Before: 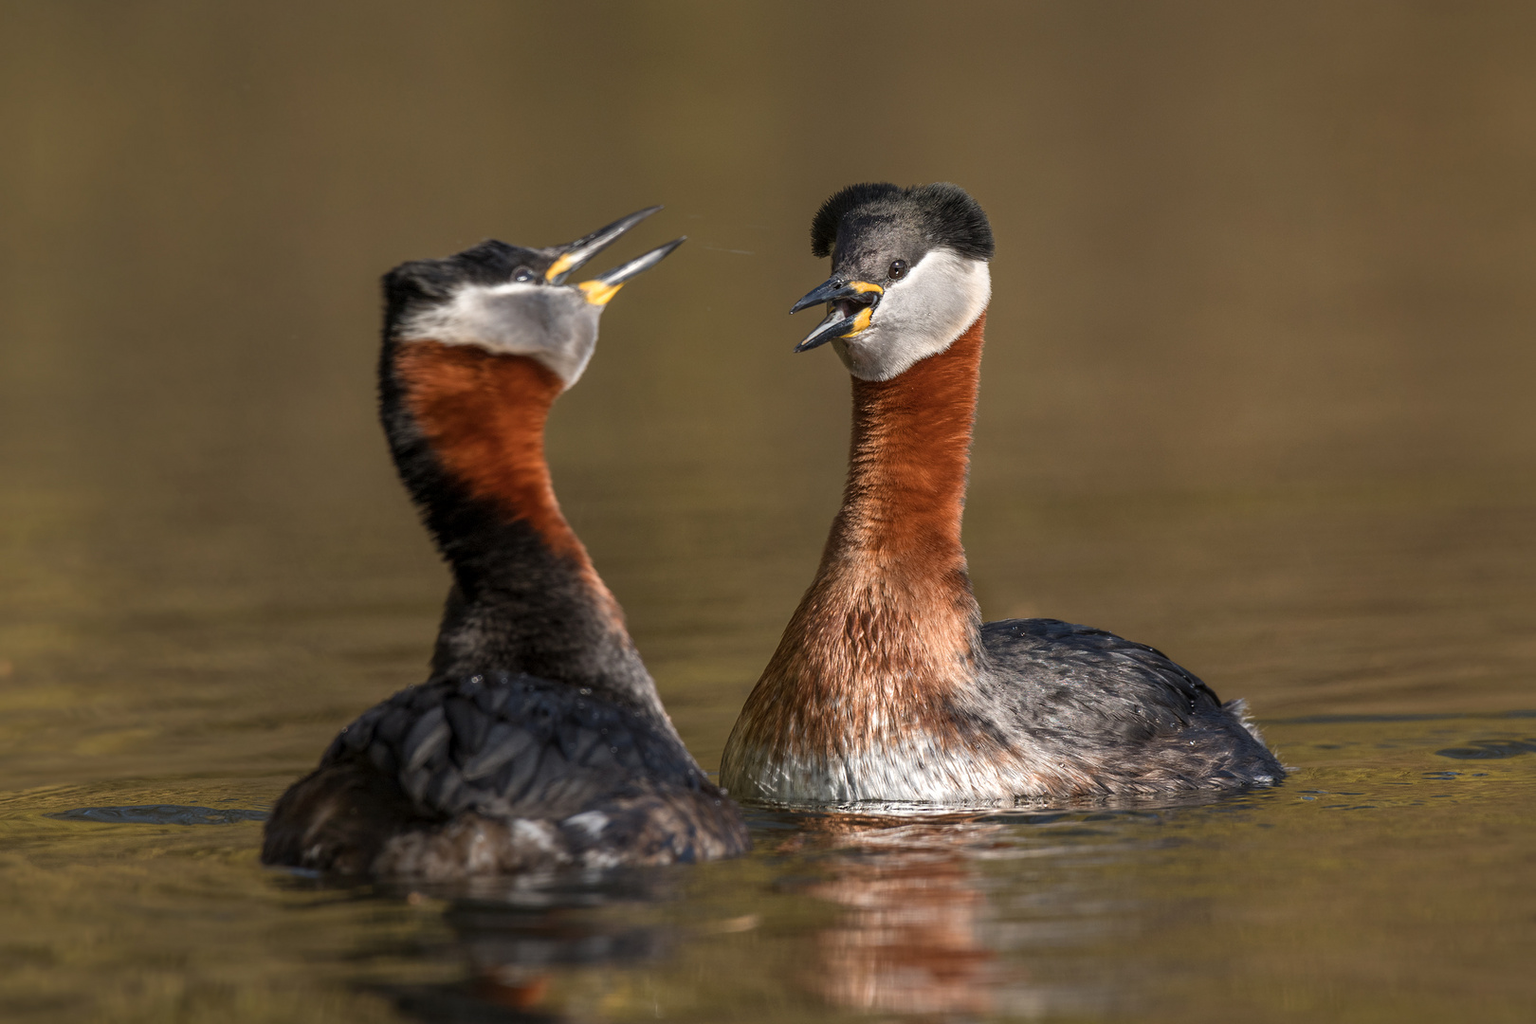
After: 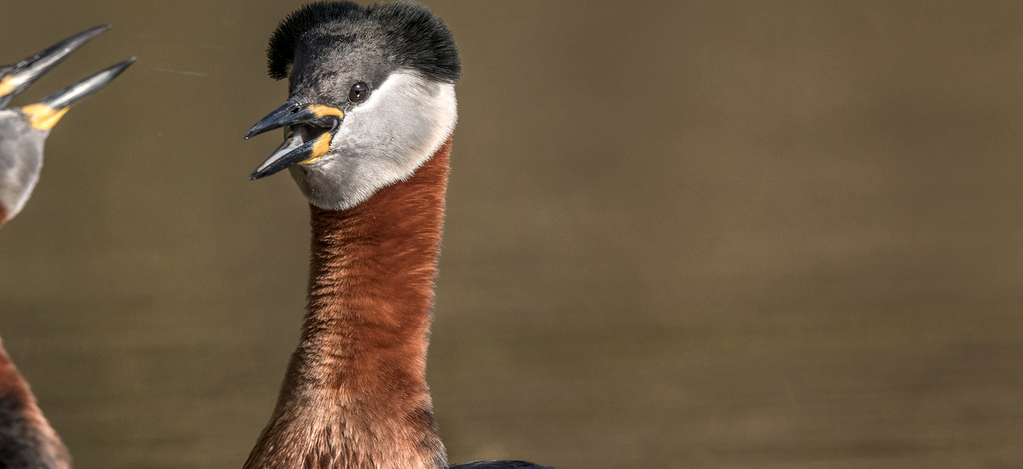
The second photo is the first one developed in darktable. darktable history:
color balance rgb: shadows lift › chroma 1.009%, shadows lift › hue 217.57°, linear chroma grading › global chroma -15.999%, perceptual saturation grading › global saturation 0.836%, global vibrance 9.814%
local contrast: on, module defaults
crop: left 36.305%, top 17.863%, right 0.515%, bottom 38.64%
